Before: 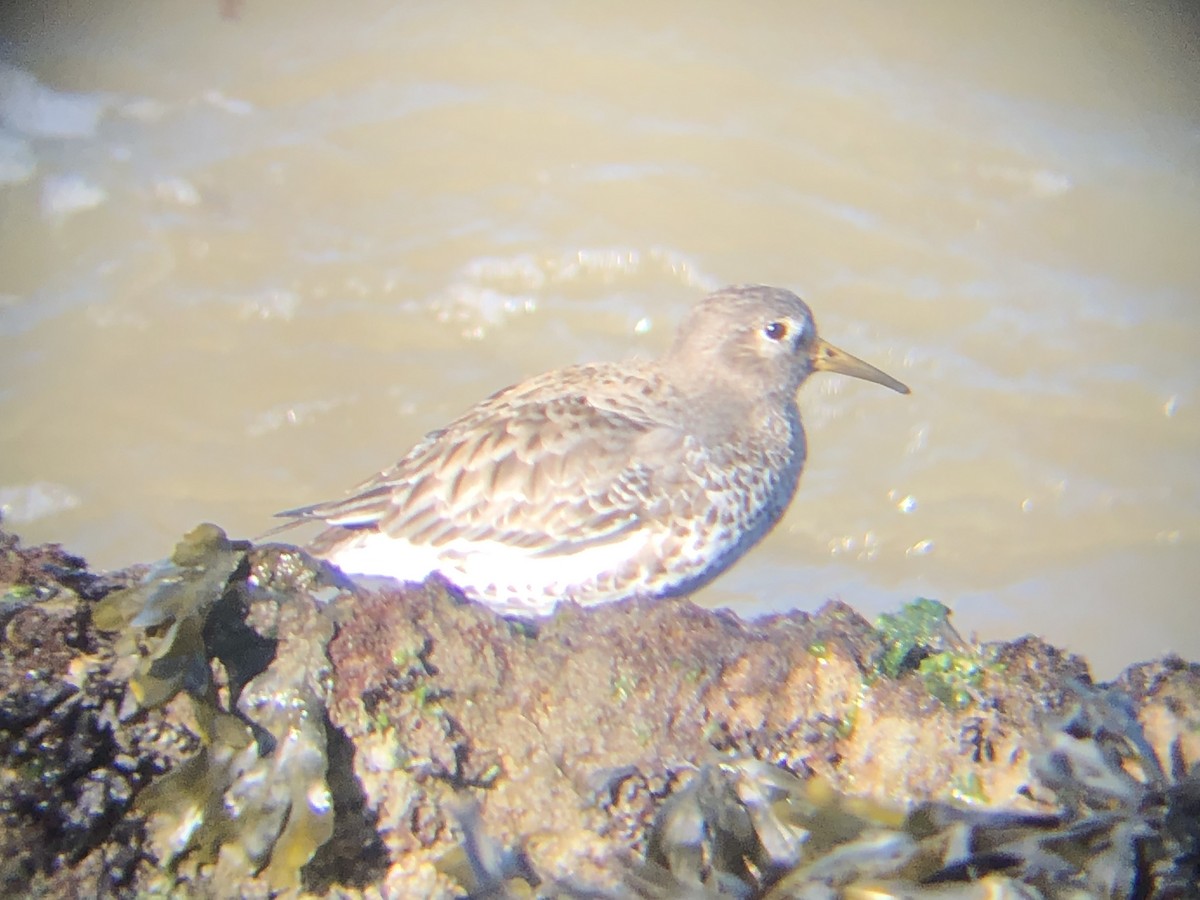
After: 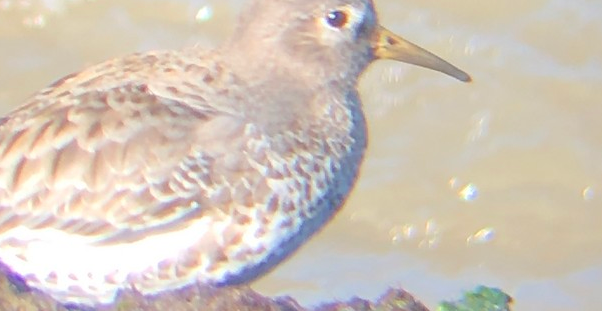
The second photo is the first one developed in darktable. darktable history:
fill light: on, module defaults
crop: left 36.607%, top 34.735%, right 13.146%, bottom 30.611%
